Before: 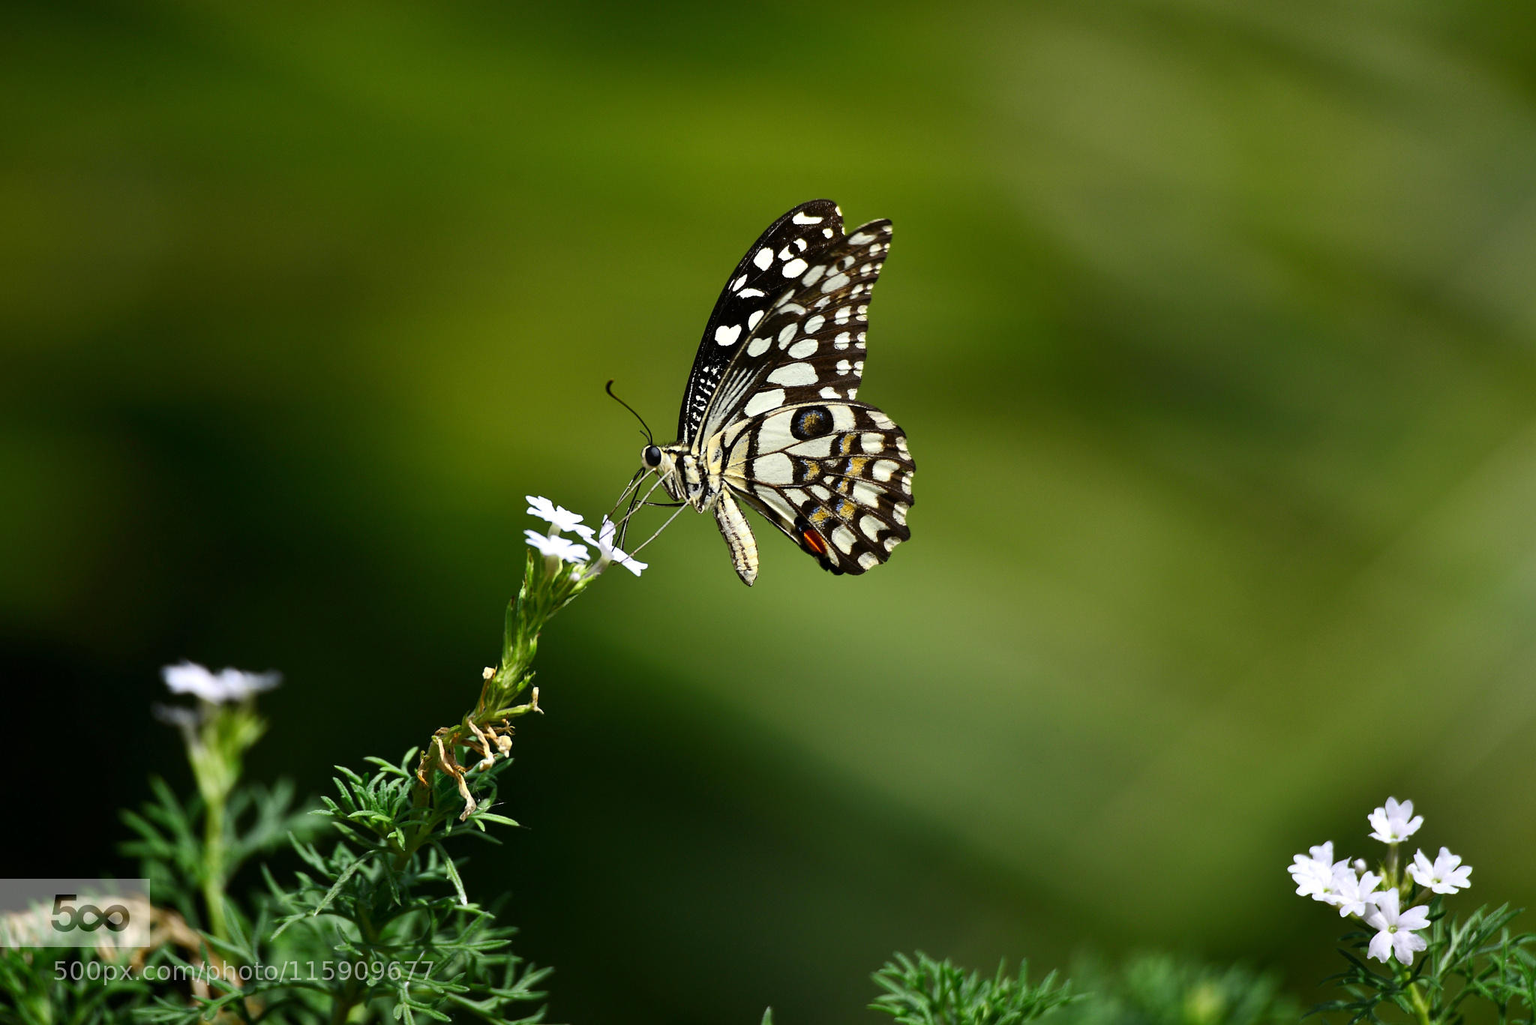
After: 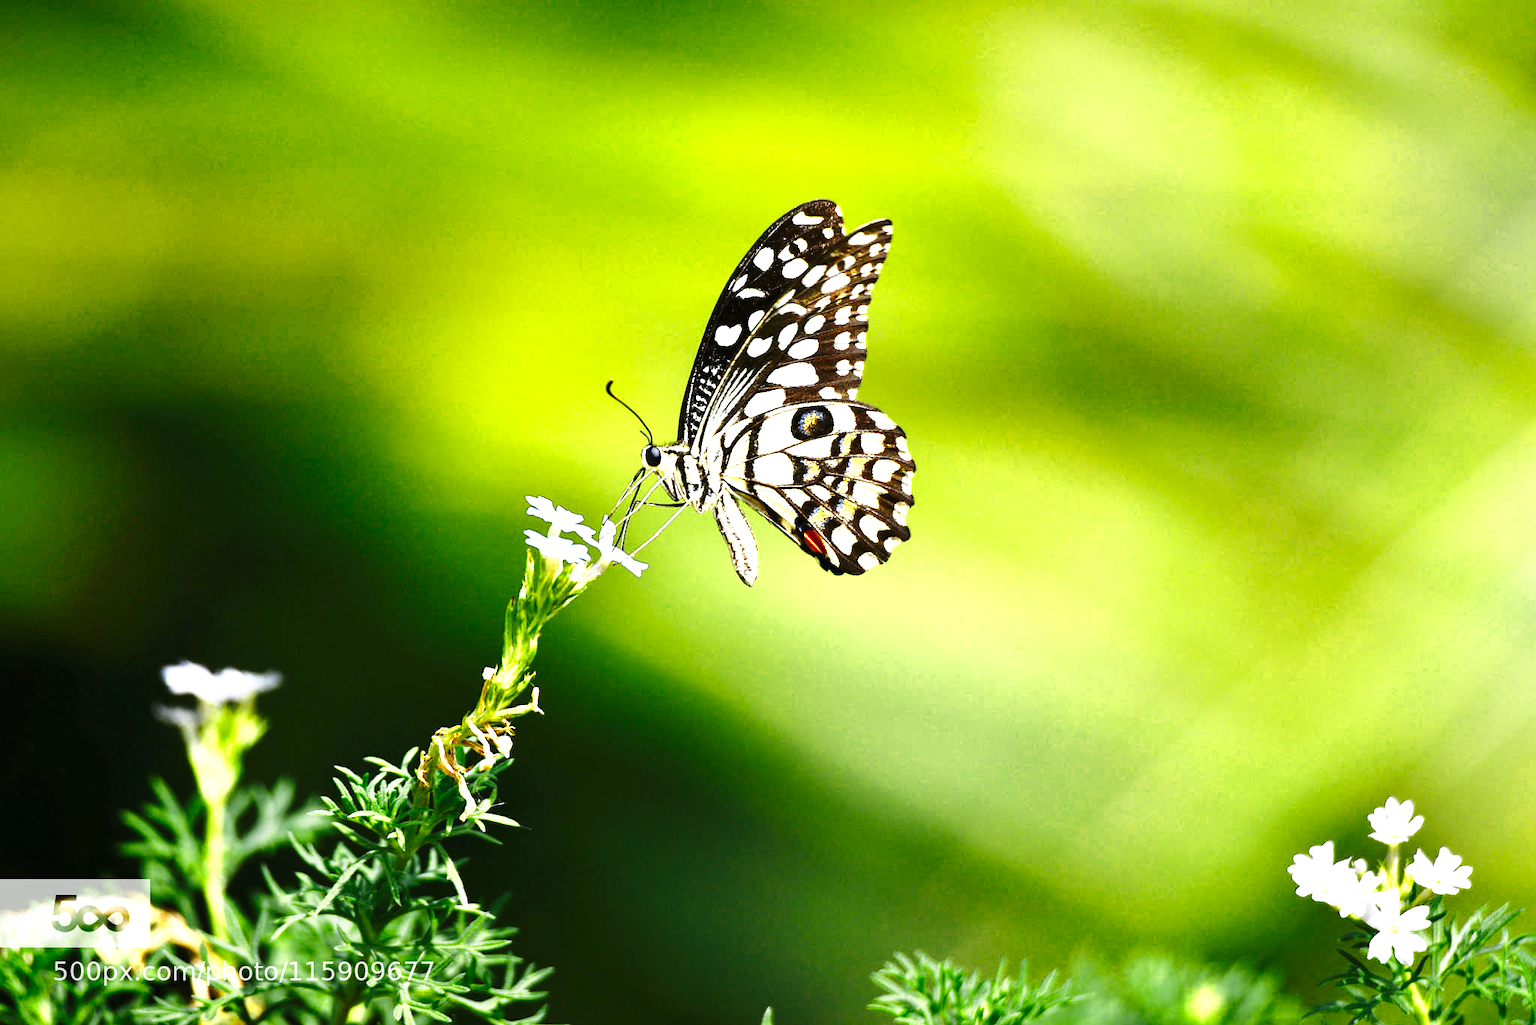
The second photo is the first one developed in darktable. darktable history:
color zones: curves: ch0 [(0, 0.485) (0.178, 0.476) (0.261, 0.623) (0.411, 0.403) (0.708, 0.603) (0.934, 0.412)]; ch1 [(0.003, 0.485) (0.149, 0.496) (0.229, 0.584) (0.326, 0.551) (0.484, 0.262) (0.757, 0.643)]
exposure: black level correction 0, exposure 1.1 EV, compensate highlight preservation false
base curve: curves: ch0 [(0, 0) (0.028, 0.03) (0.121, 0.232) (0.46, 0.748) (0.859, 0.968) (1, 1)], preserve colors none
